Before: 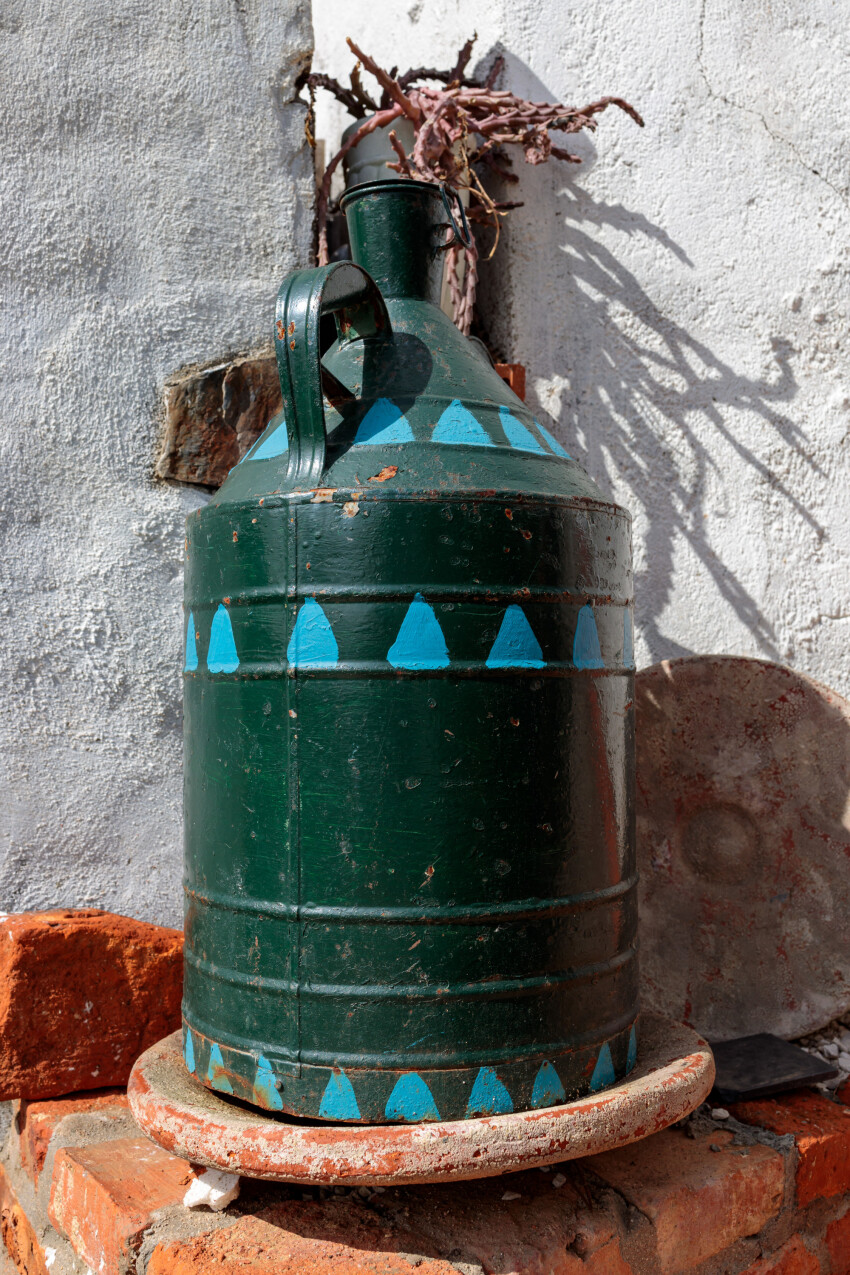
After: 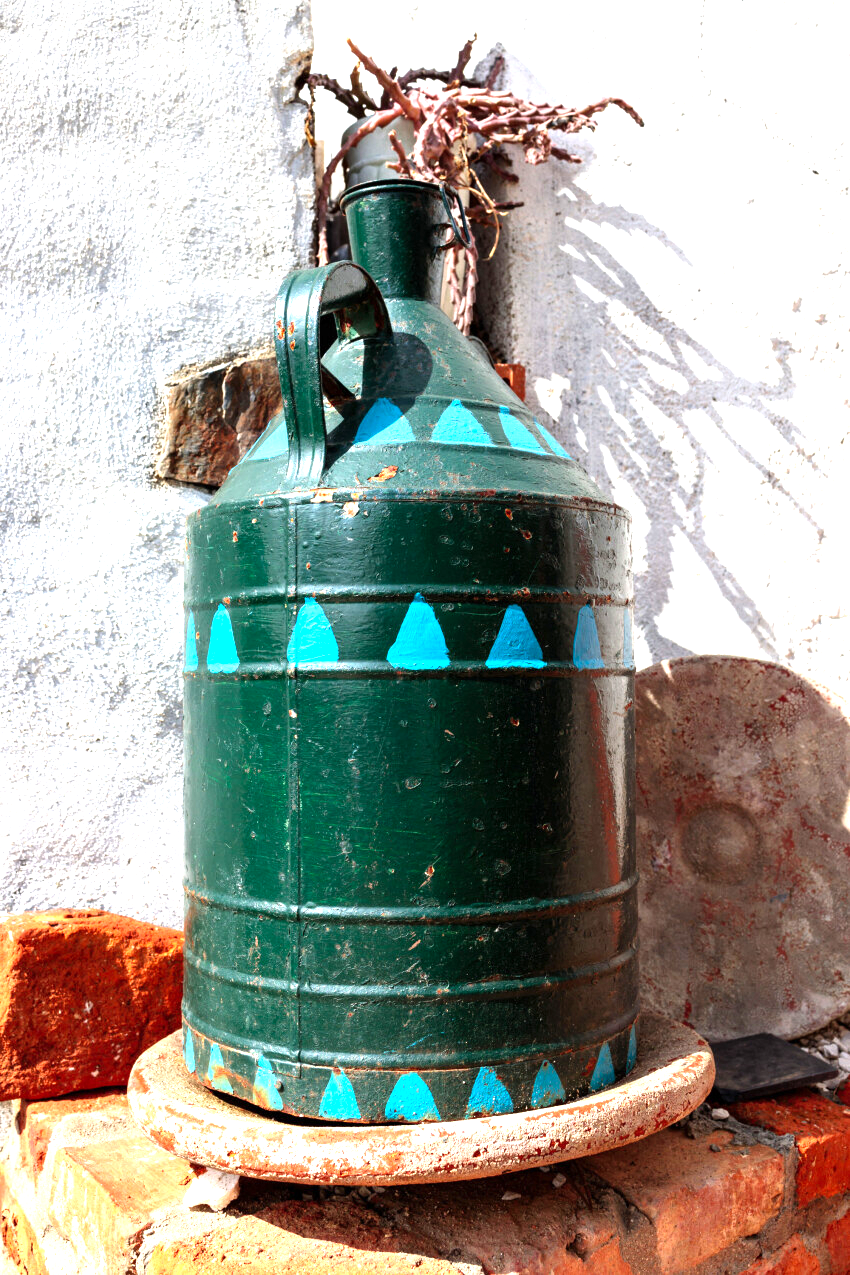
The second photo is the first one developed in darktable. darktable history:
exposure: exposure -0.043 EV, compensate exposure bias true, compensate highlight preservation false
levels: black 0.048%, levels [0, 0.352, 0.703]
